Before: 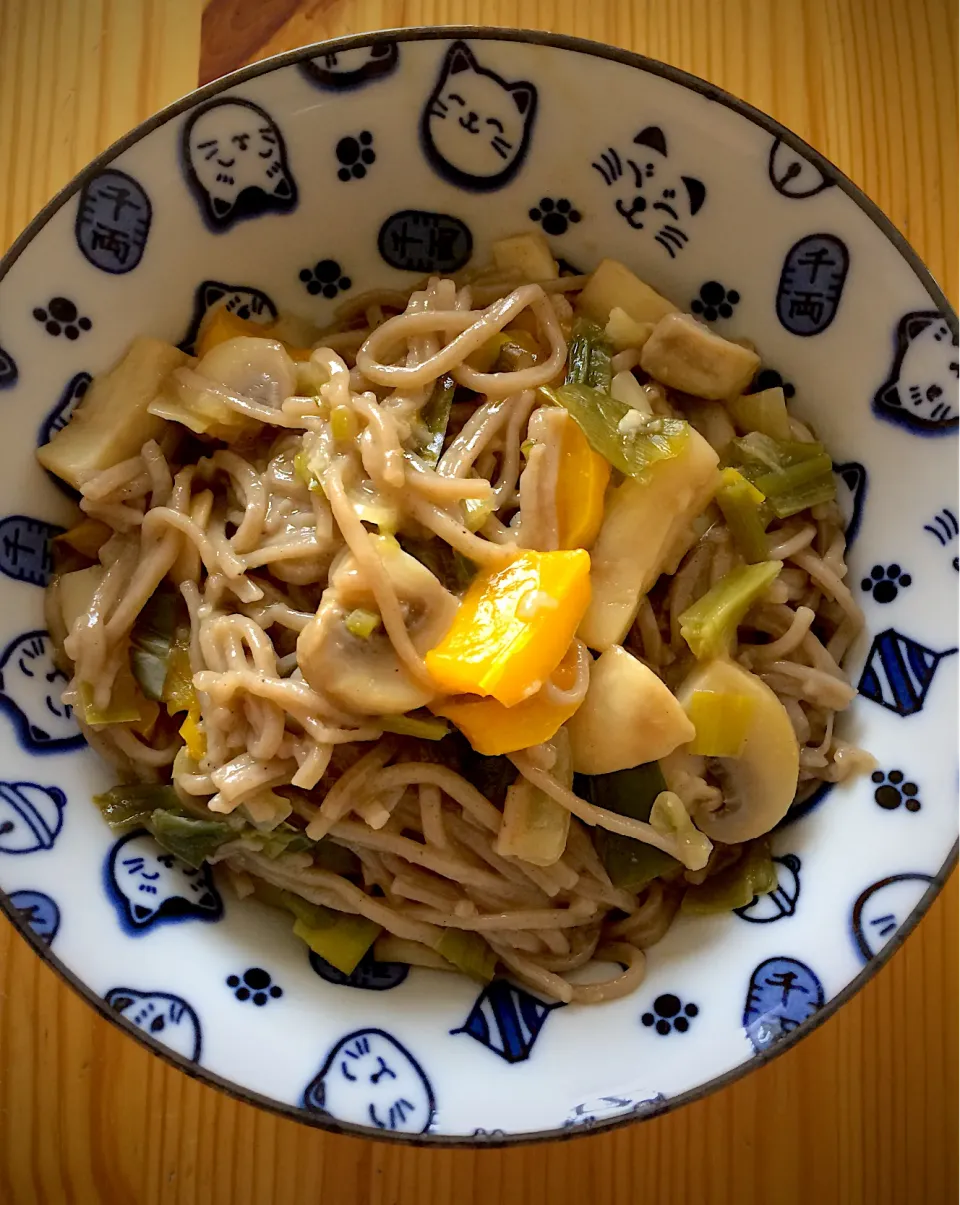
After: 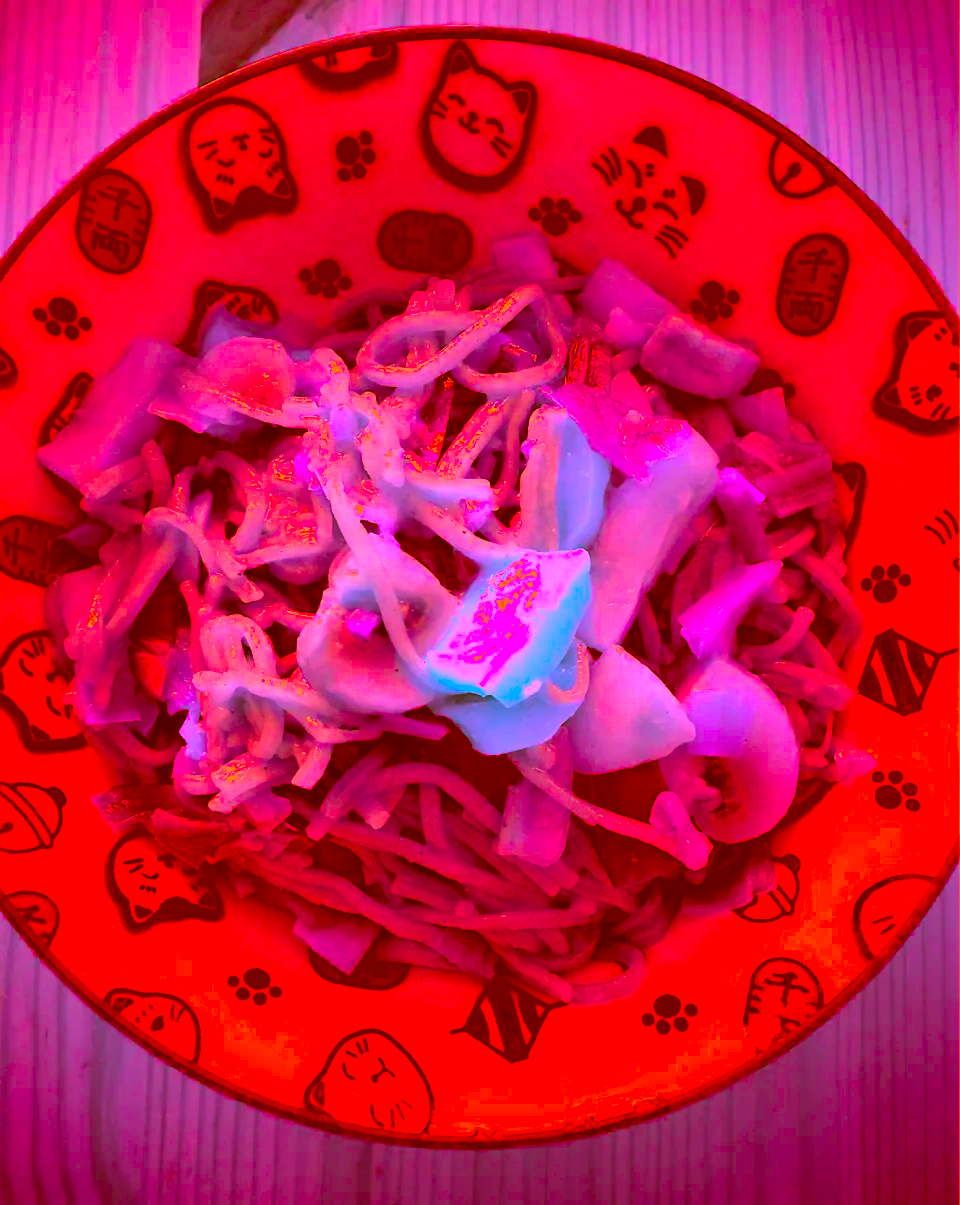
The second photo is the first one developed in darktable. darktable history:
color correction: highlights a* -38.94, highlights b* -39.74, shadows a* -39.62, shadows b* -39.54, saturation -2.96
